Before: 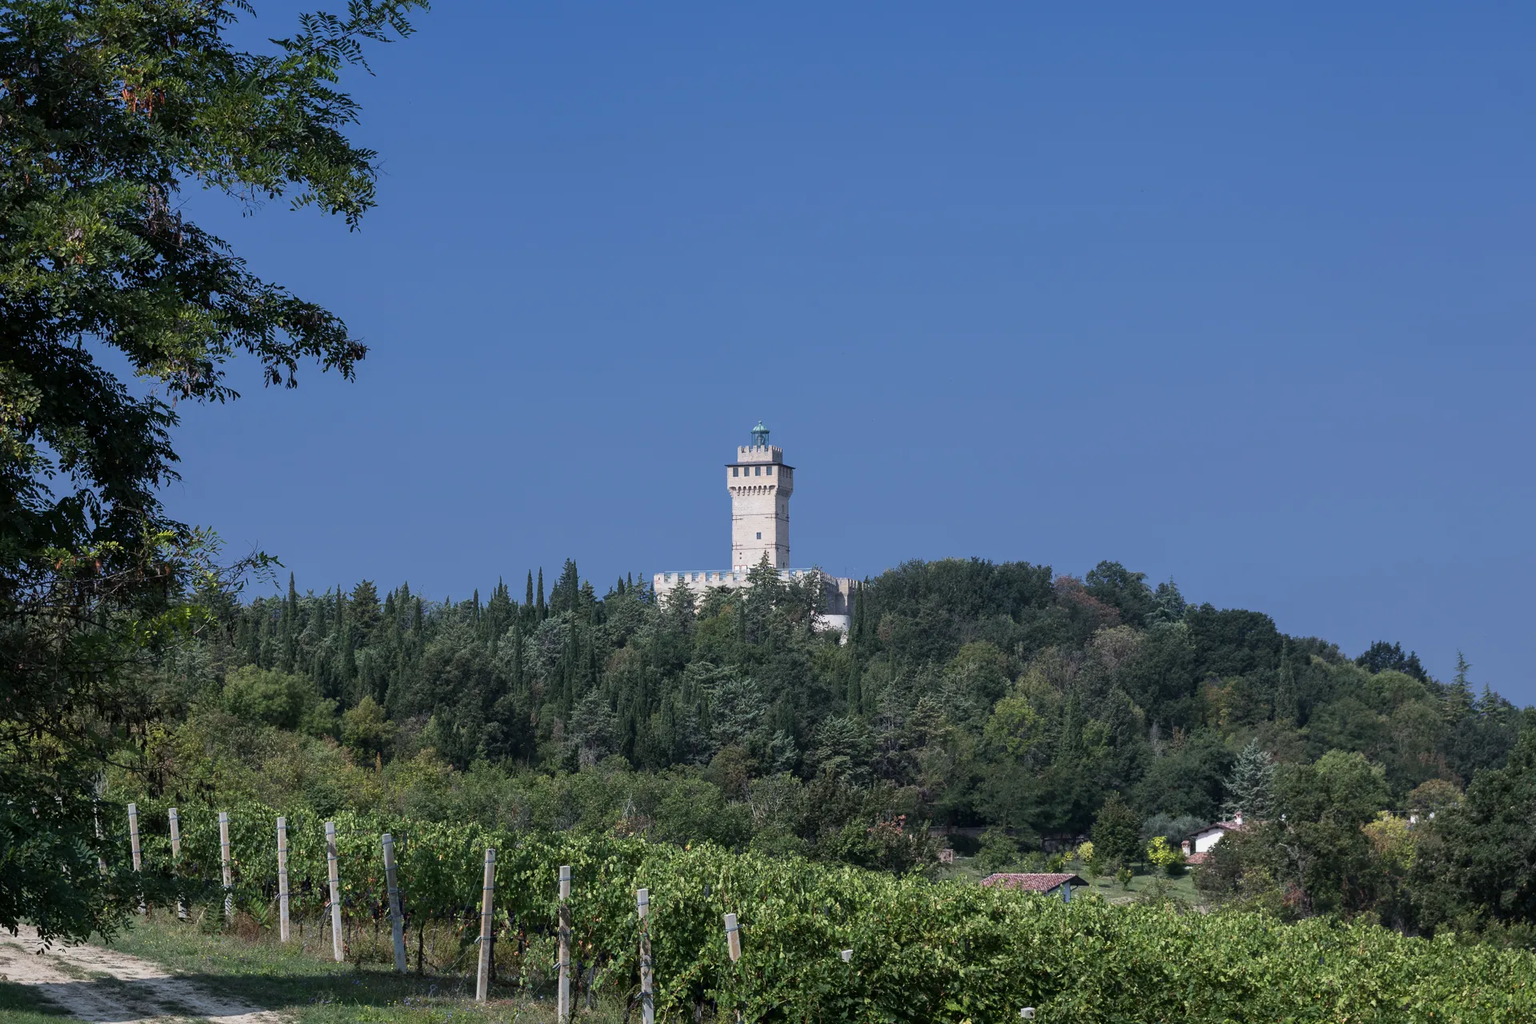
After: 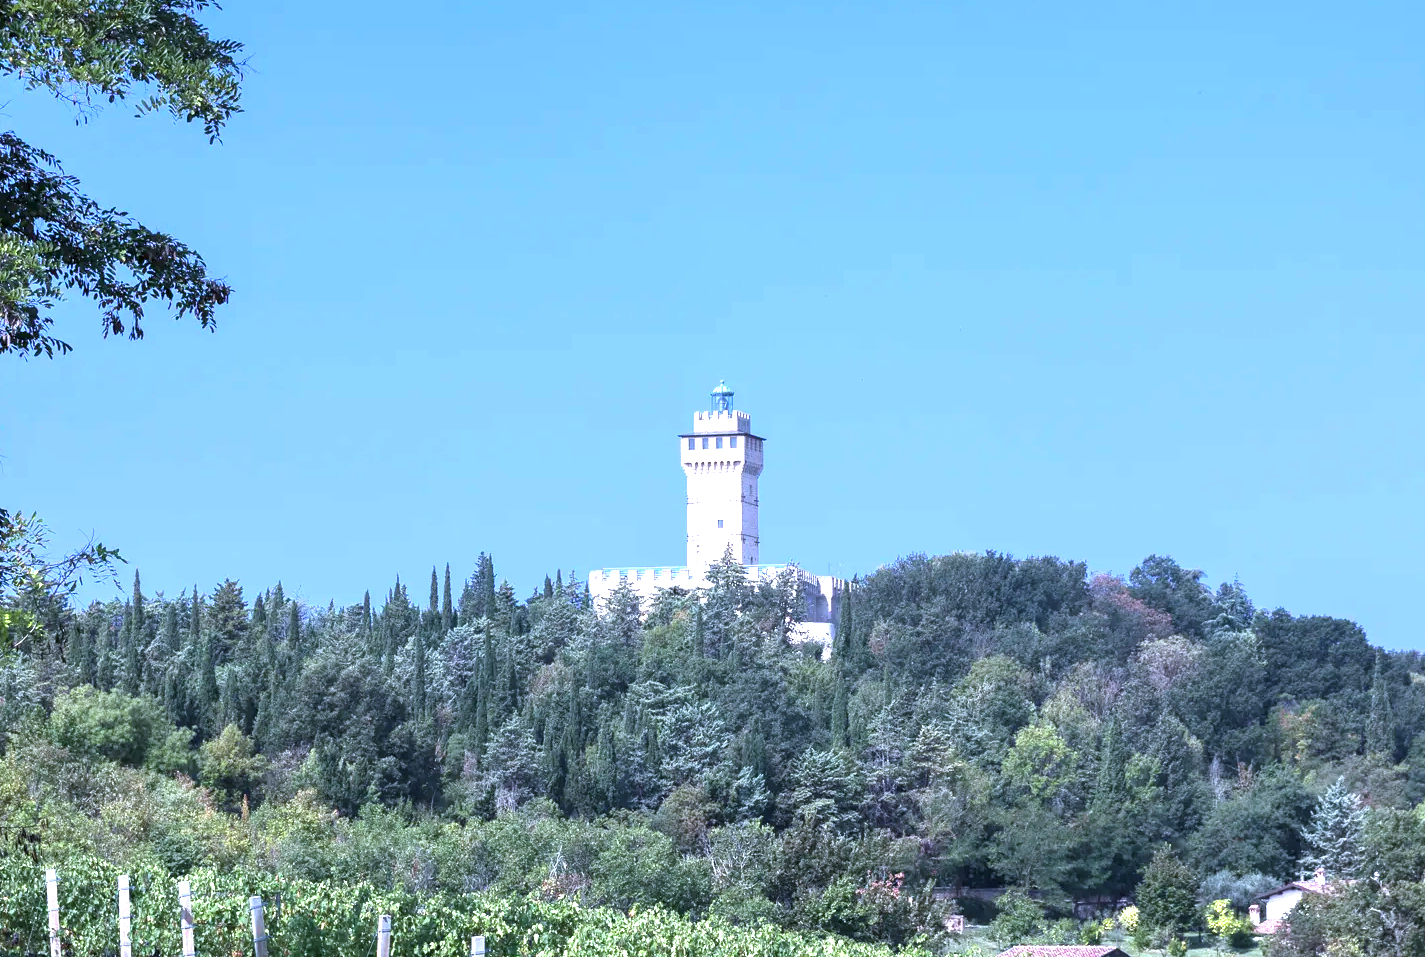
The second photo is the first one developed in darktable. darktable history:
exposure: black level correction 0, exposure 1.678 EV, compensate highlight preservation false
color calibration: illuminant as shot in camera, x 0.379, y 0.396, temperature 4131.74 K
crop and rotate: left 11.914%, top 11.455%, right 13.839%, bottom 13.708%
levels: levels [0.016, 0.492, 0.969]
